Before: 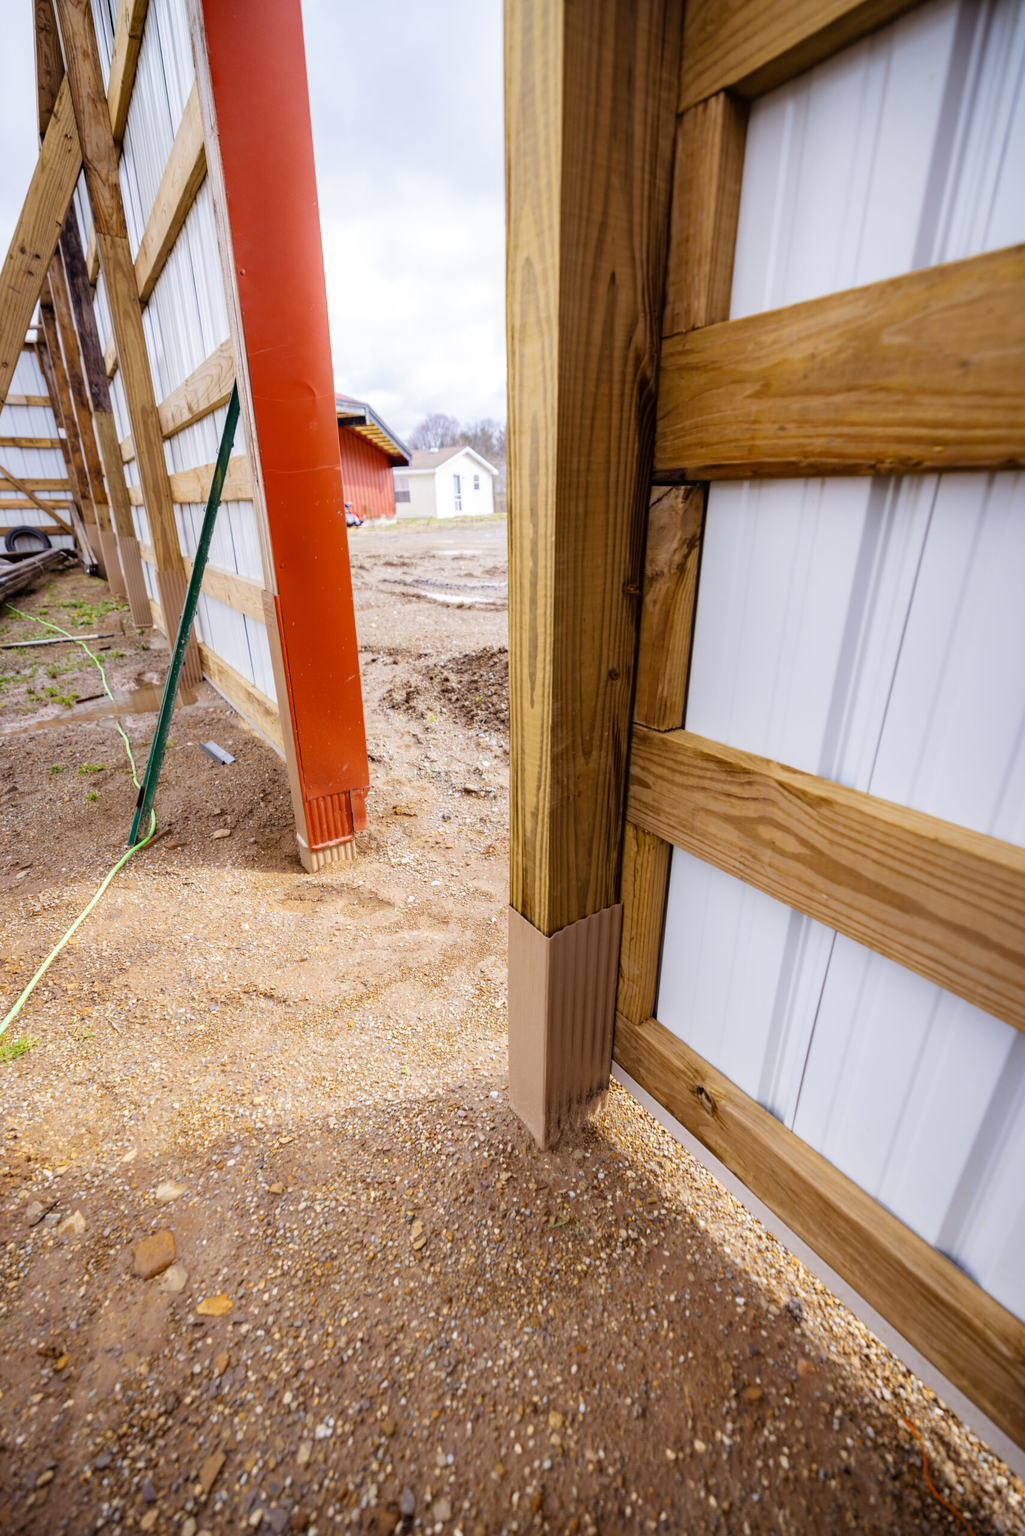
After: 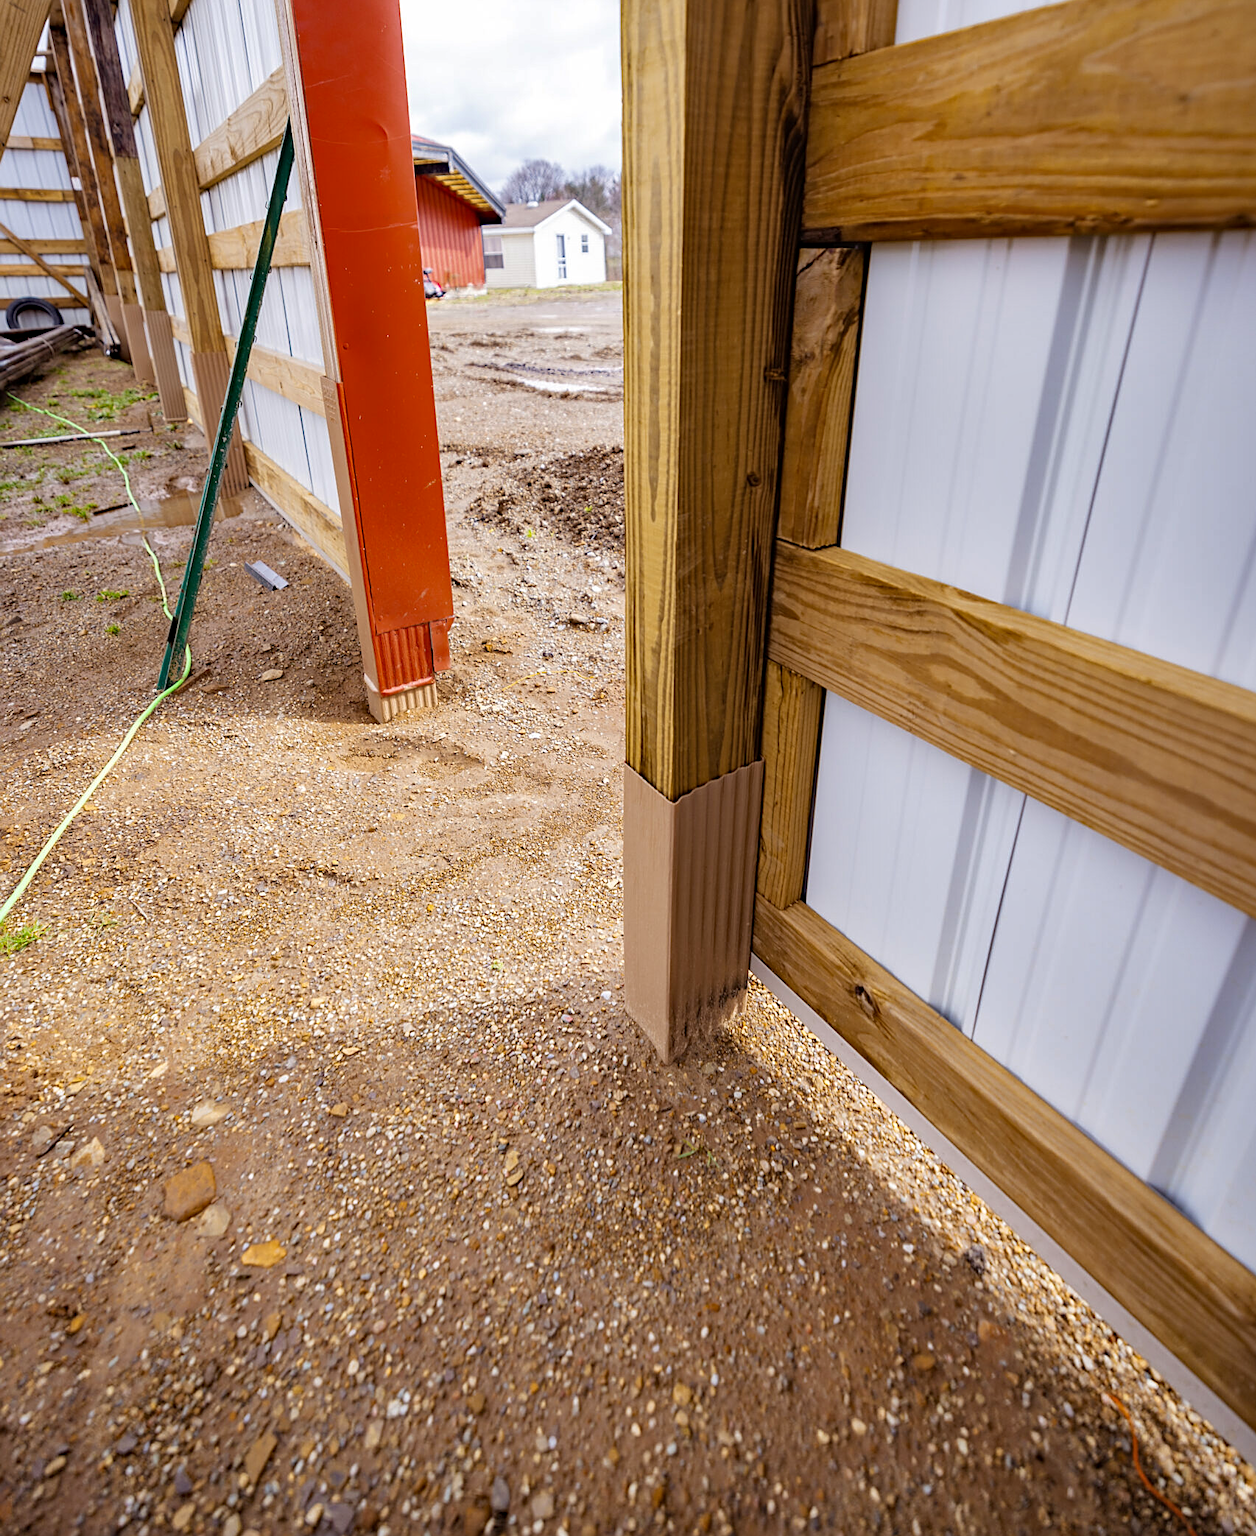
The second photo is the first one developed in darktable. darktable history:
crop and rotate: top 18.483%
shadows and highlights: soften with gaussian
sharpen: on, module defaults
haze removal: compatibility mode true, adaptive false
